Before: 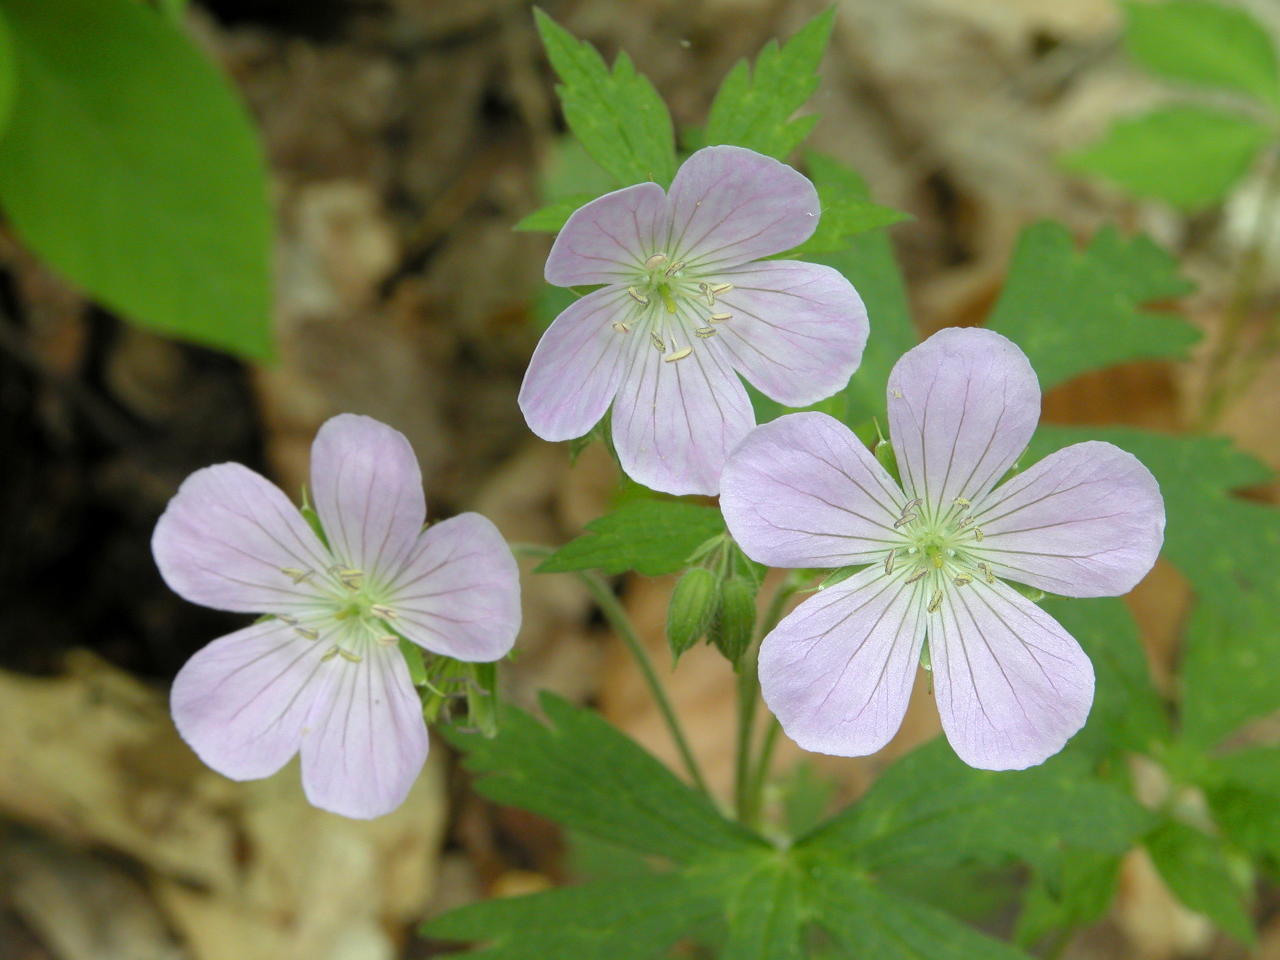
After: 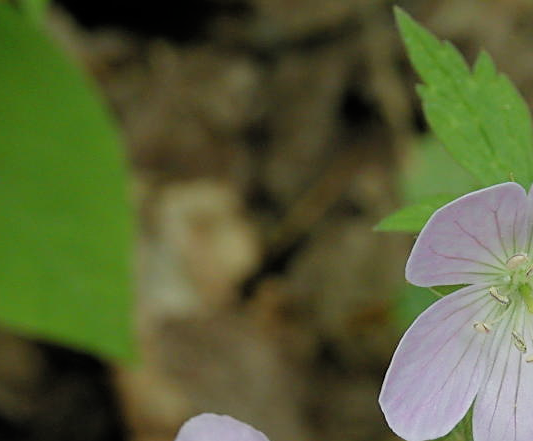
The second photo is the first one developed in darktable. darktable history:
crop and rotate: left 10.905%, top 0.052%, right 47.441%, bottom 53.909%
sharpen: on, module defaults
filmic rgb: black relative exposure -8.14 EV, white relative exposure 3.76 EV, threshold 5.98 EV, hardness 4.41, add noise in highlights 0.099, color science v4 (2020), type of noise poissonian, enable highlight reconstruction true
